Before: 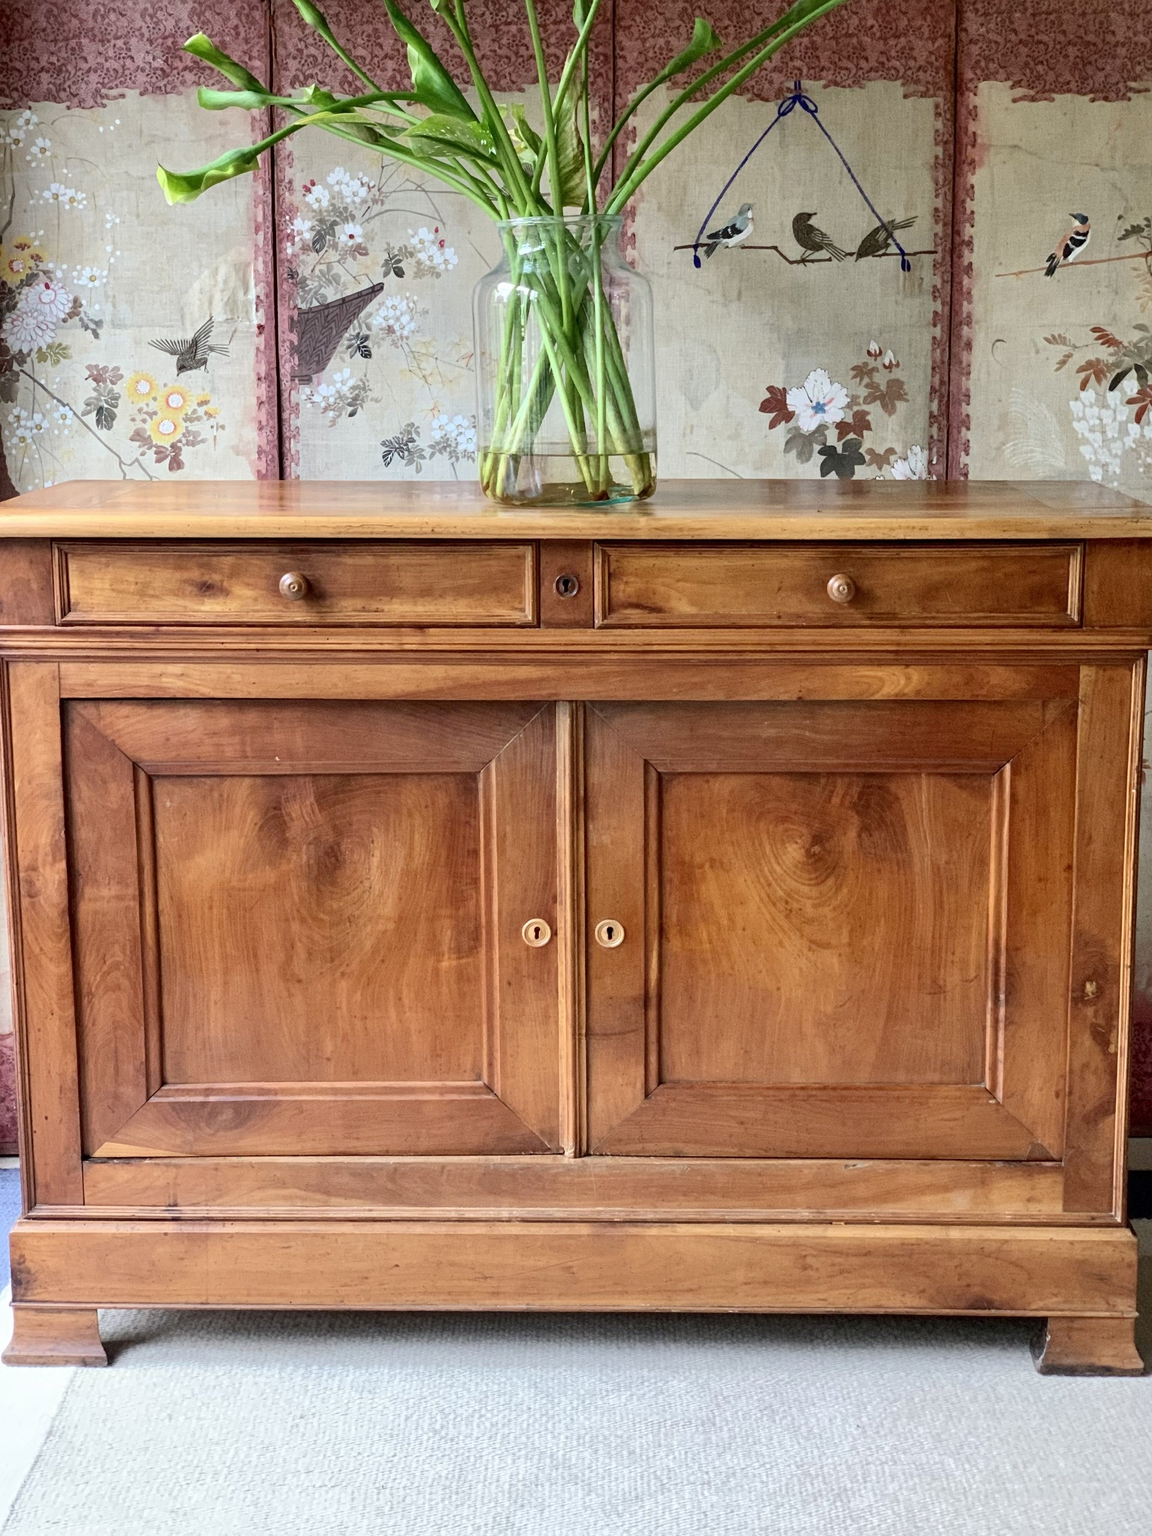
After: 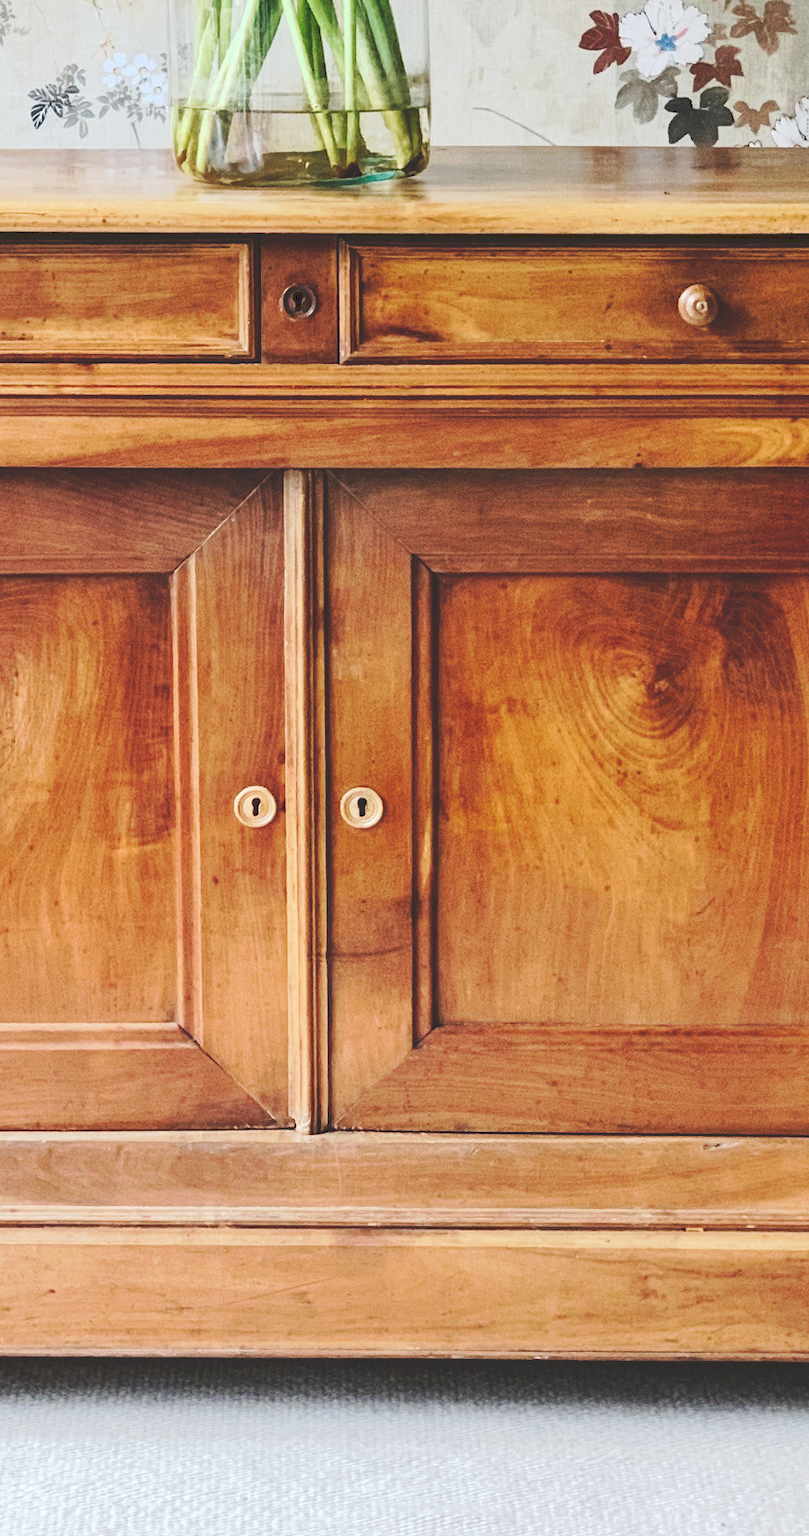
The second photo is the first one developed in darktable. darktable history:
crop: left 31.379%, top 24.658%, right 20.326%, bottom 6.628%
tone curve: curves: ch0 [(0, 0) (0.003, 0.174) (0.011, 0.178) (0.025, 0.182) (0.044, 0.185) (0.069, 0.191) (0.1, 0.194) (0.136, 0.199) (0.177, 0.219) (0.224, 0.246) (0.277, 0.284) (0.335, 0.35) (0.399, 0.43) (0.468, 0.539) (0.543, 0.637) (0.623, 0.711) (0.709, 0.799) (0.801, 0.865) (0.898, 0.914) (1, 1)], preserve colors none
